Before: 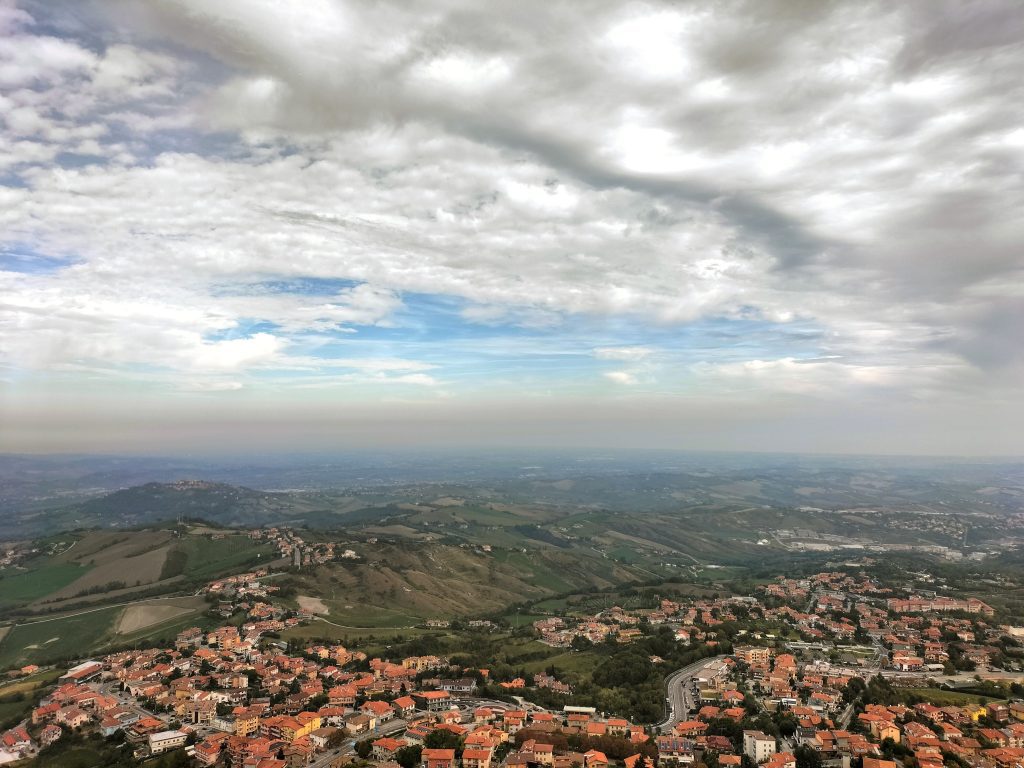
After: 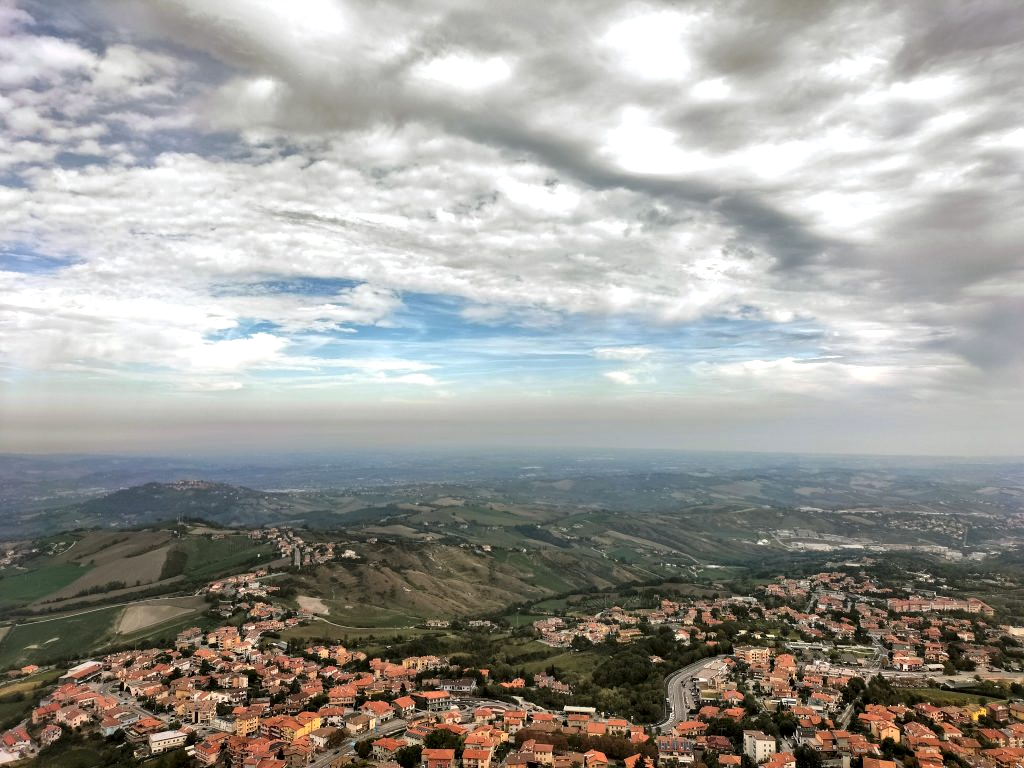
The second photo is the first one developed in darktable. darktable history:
local contrast: mode bilateral grid, contrast 26, coarseness 59, detail 151%, midtone range 0.2
